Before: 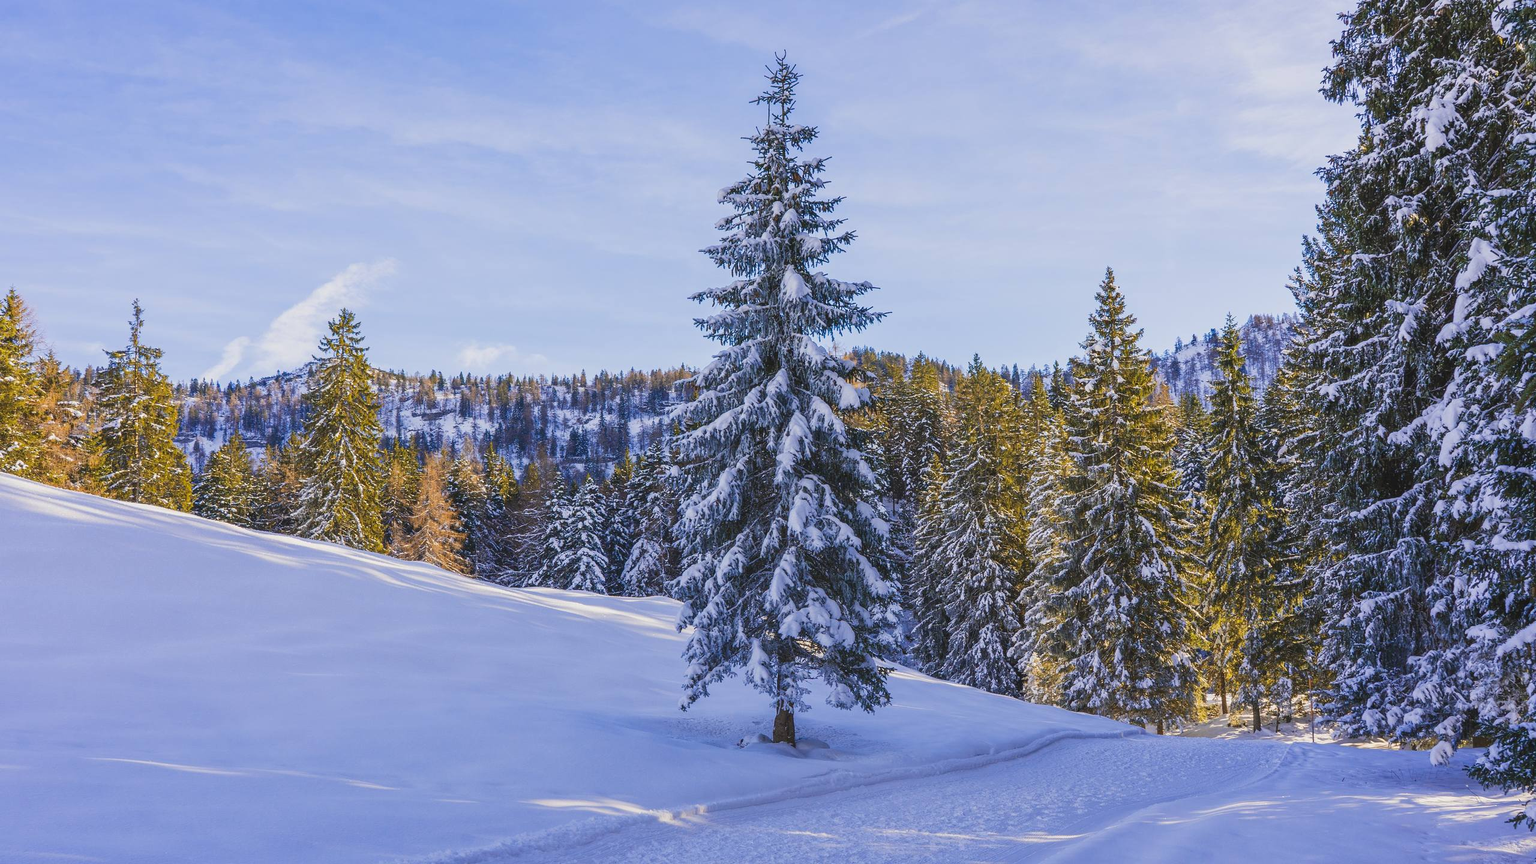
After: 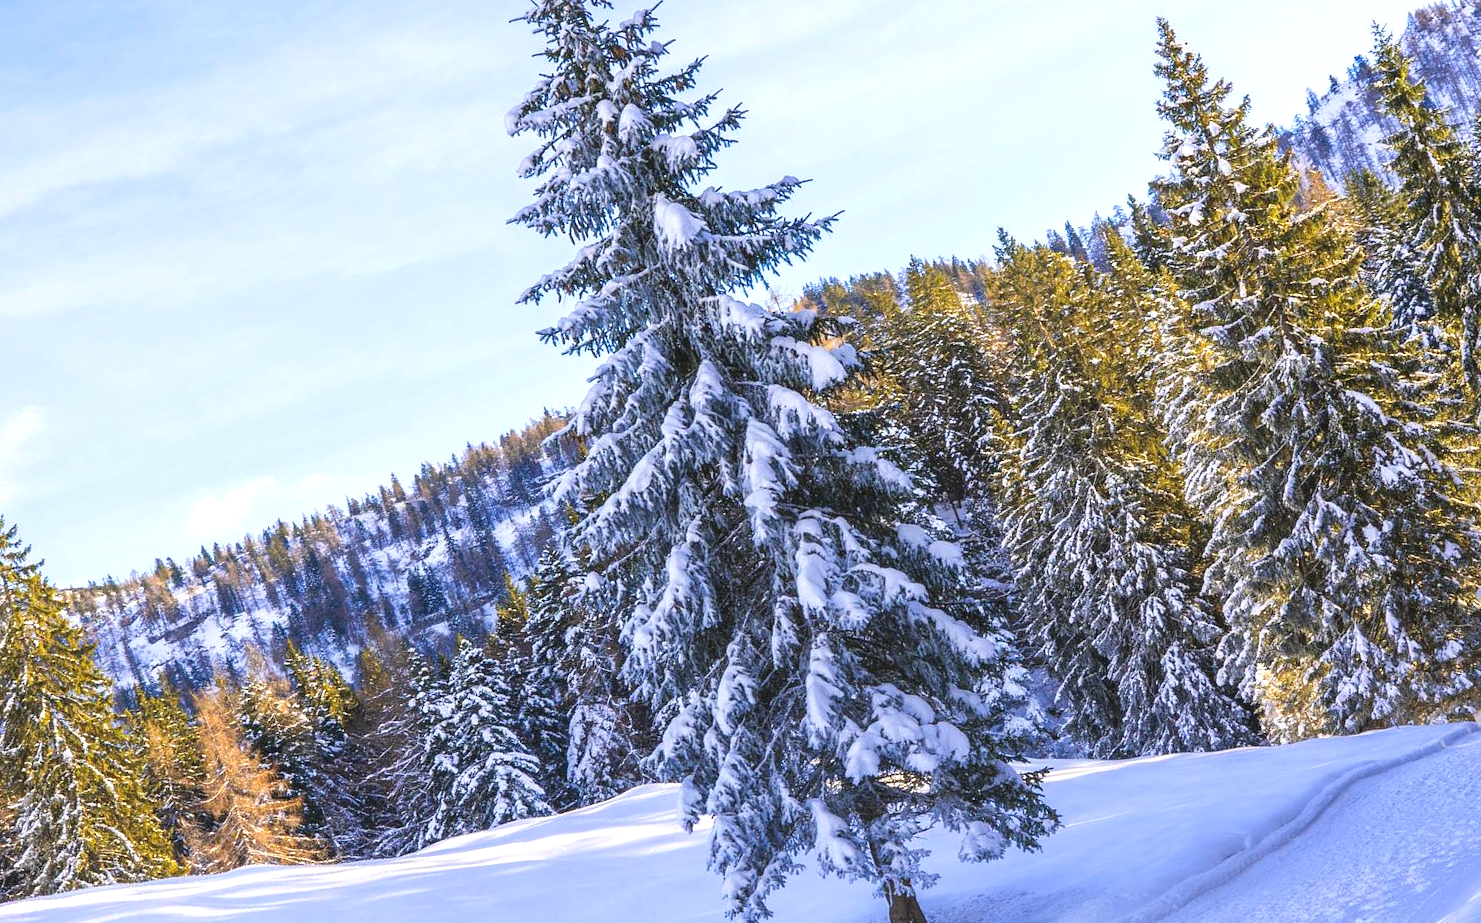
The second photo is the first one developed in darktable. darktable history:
tone equalizer: -8 EV -0.719 EV, -7 EV -0.706 EV, -6 EV -0.596 EV, -5 EV -0.411 EV, -3 EV 0.369 EV, -2 EV 0.6 EV, -1 EV 0.695 EV, +0 EV 0.779 EV
crop and rotate: angle 19.71°, left 6.882%, right 3.914%, bottom 1.142%
